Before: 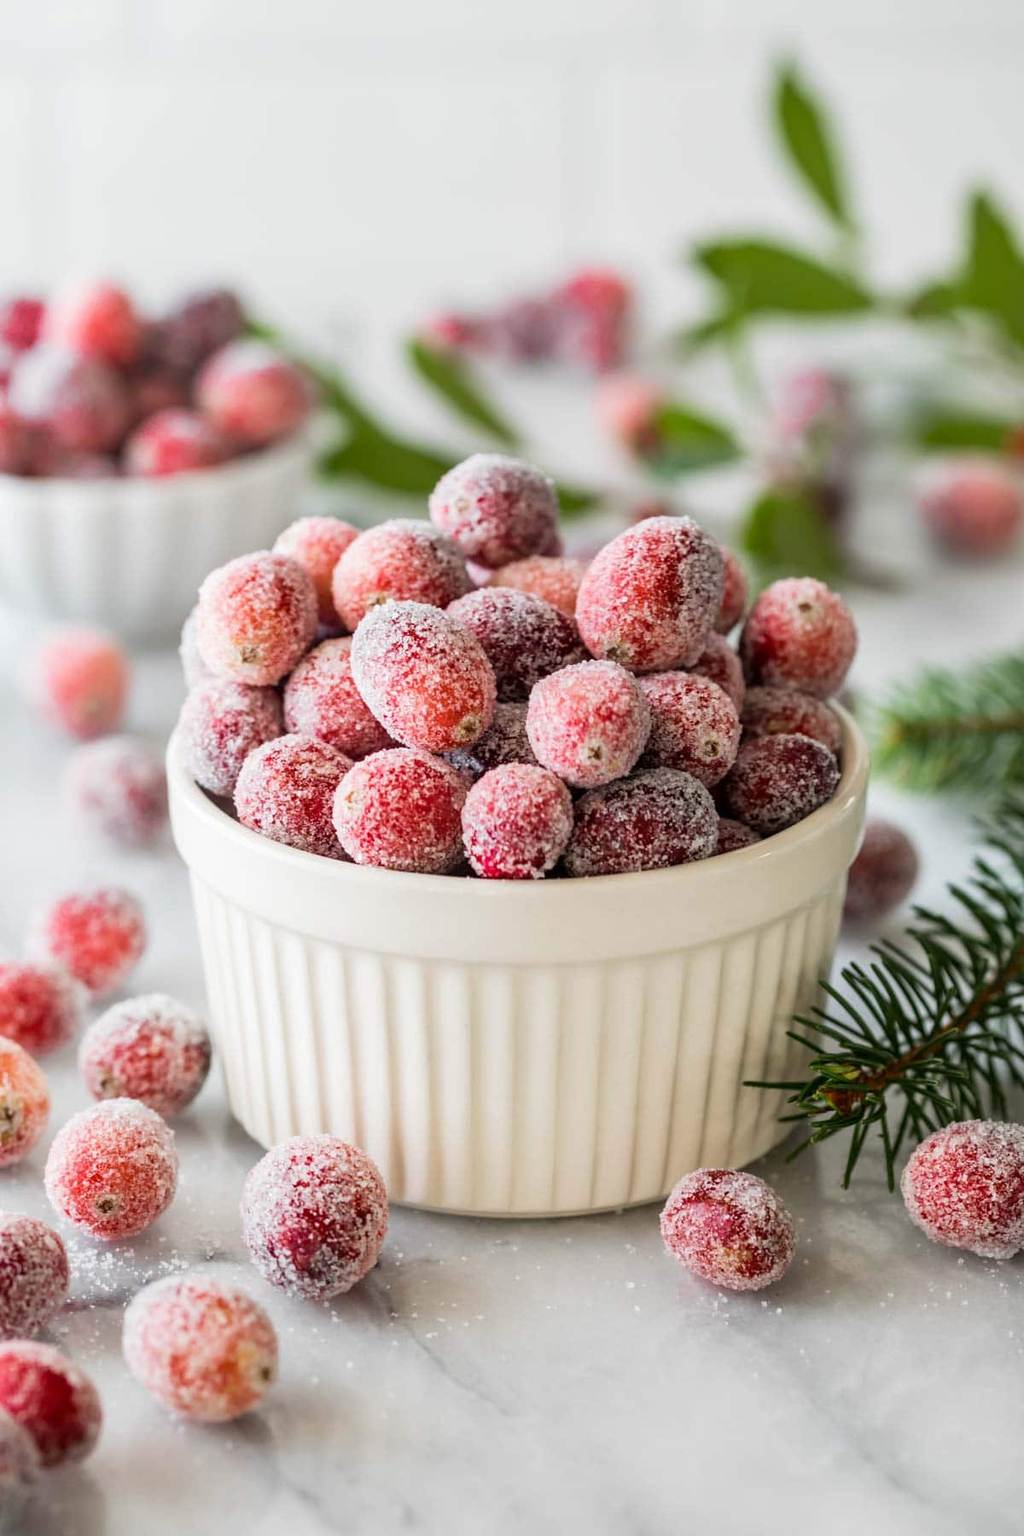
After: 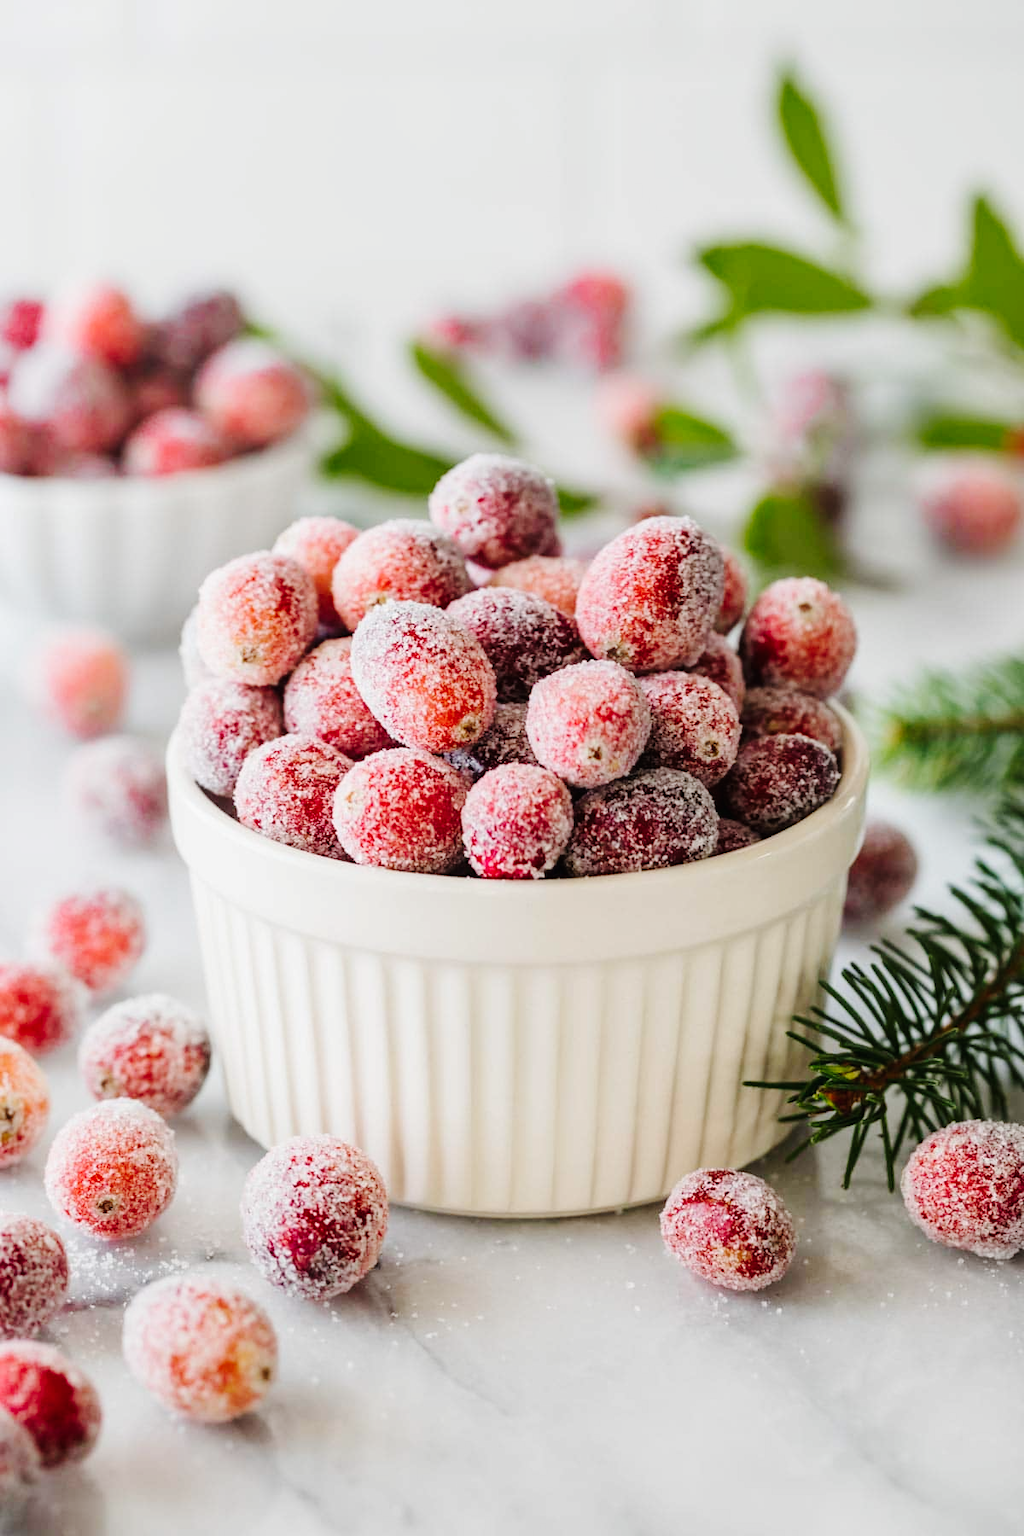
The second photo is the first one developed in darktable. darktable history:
tone curve: curves: ch0 [(0, 0.01) (0.097, 0.07) (0.204, 0.173) (0.447, 0.517) (0.539, 0.624) (0.733, 0.791) (0.879, 0.898) (1, 0.98)]; ch1 [(0, 0) (0.393, 0.415) (0.447, 0.448) (0.485, 0.494) (0.523, 0.509) (0.545, 0.541) (0.574, 0.561) (0.648, 0.674) (1, 1)]; ch2 [(0, 0) (0.369, 0.388) (0.449, 0.431) (0.499, 0.5) (0.521, 0.51) (0.53, 0.54) (0.564, 0.569) (0.674, 0.735) (1, 1)], preserve colors none
